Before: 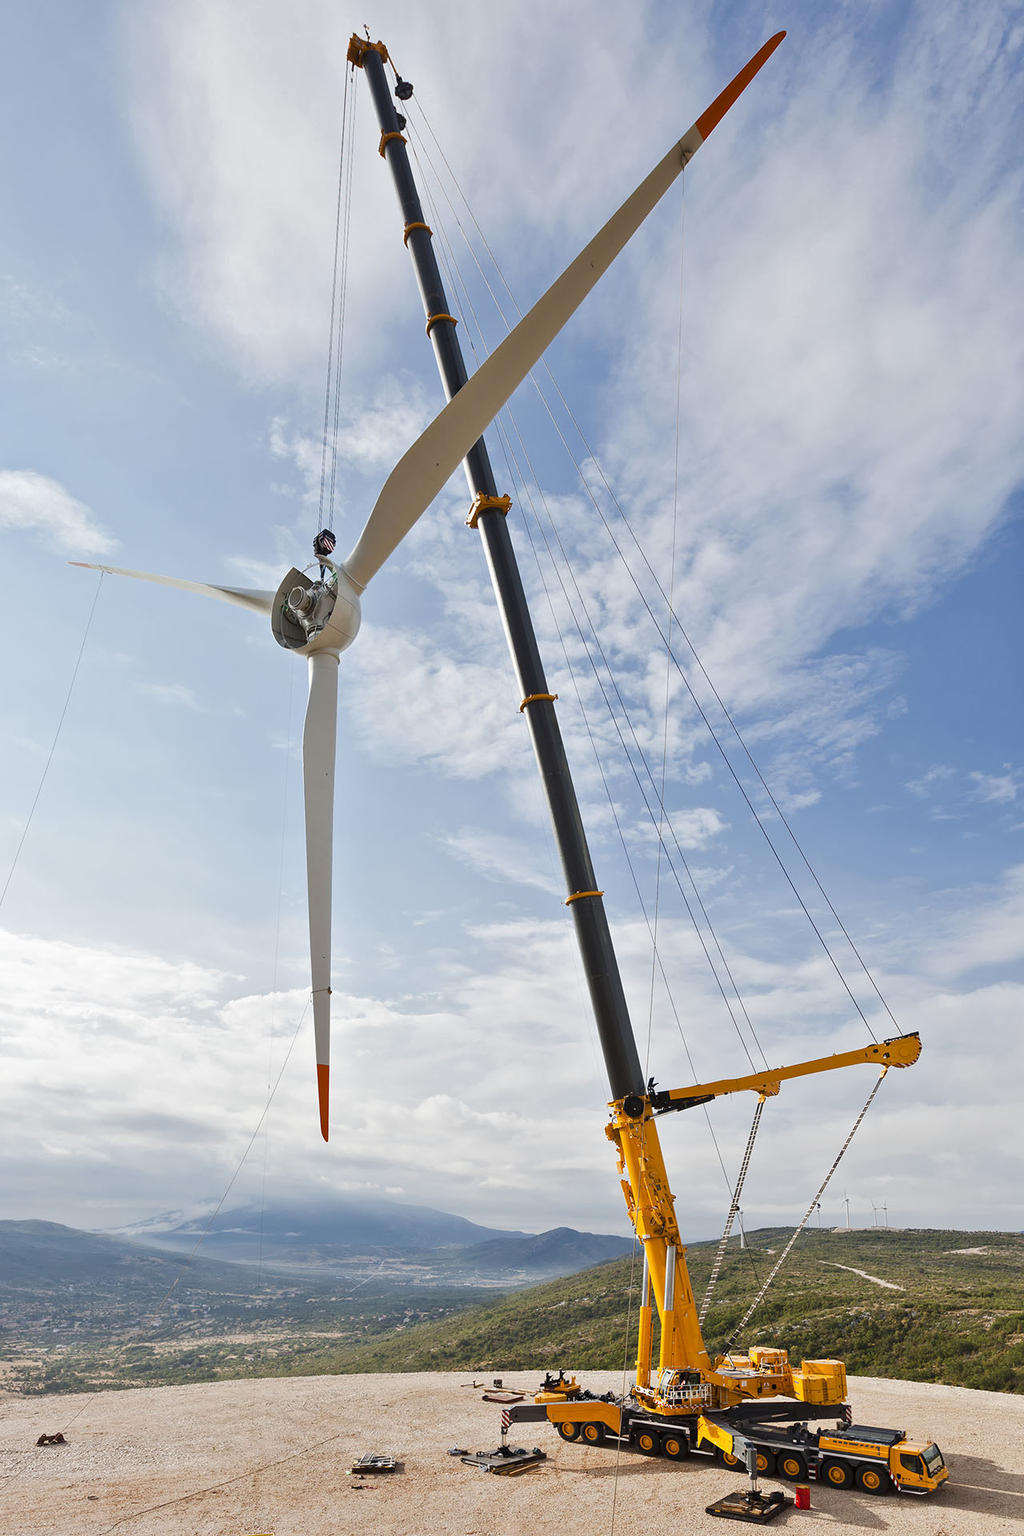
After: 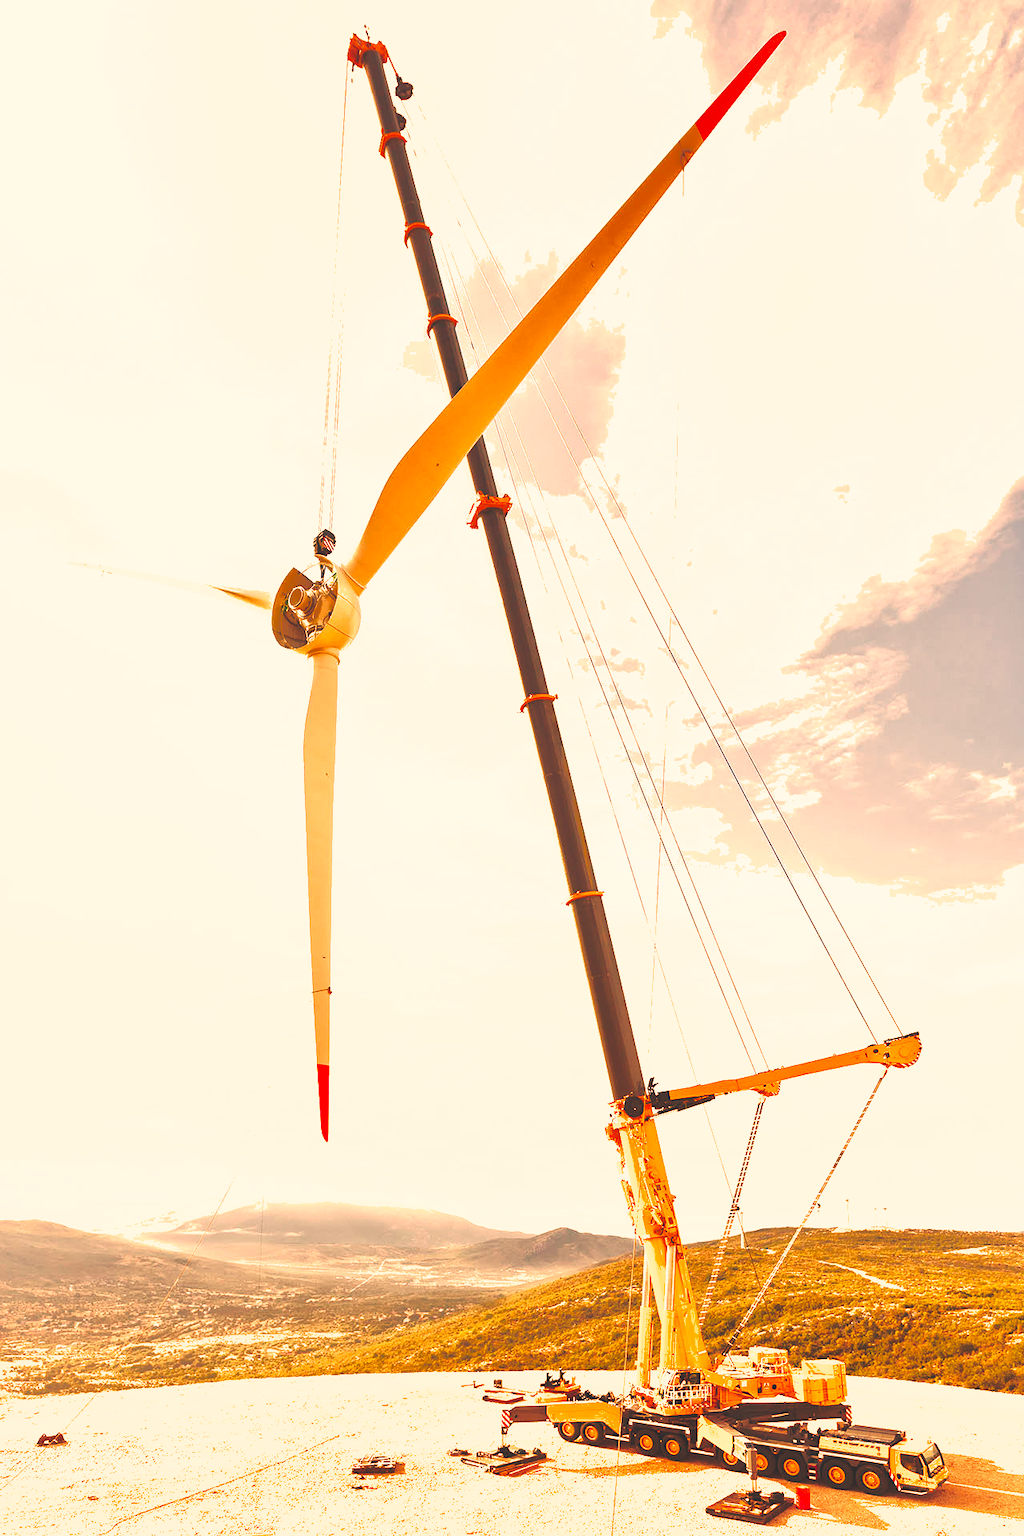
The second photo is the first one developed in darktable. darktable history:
shadows and highlights: on, module defaults
exposure: black level correction 0, exposure 1.1 EV, compensate highlight preservation false
tone curve: curves: ch0 [(0, 0) (0.003, 0.117) (0.011, 0.125) (0.025, 0.133) (0.044, 0.144) (0.069, 0.152) (0.1, 0.167) (0.136, 0.186) (0.177, 0.21) (0.224, 0.244) (0.277, 0.295) (0.335, 0.357) (0.399, 0.445) (0.468, 0.531) (0.543, 0.629) (0.623, 0.716) (0.709, 0.803) (0.801, 0.876) (0.898, 0.939) (1, 1)], preserve colors none
white balance: red 1.467, blue 0.684
